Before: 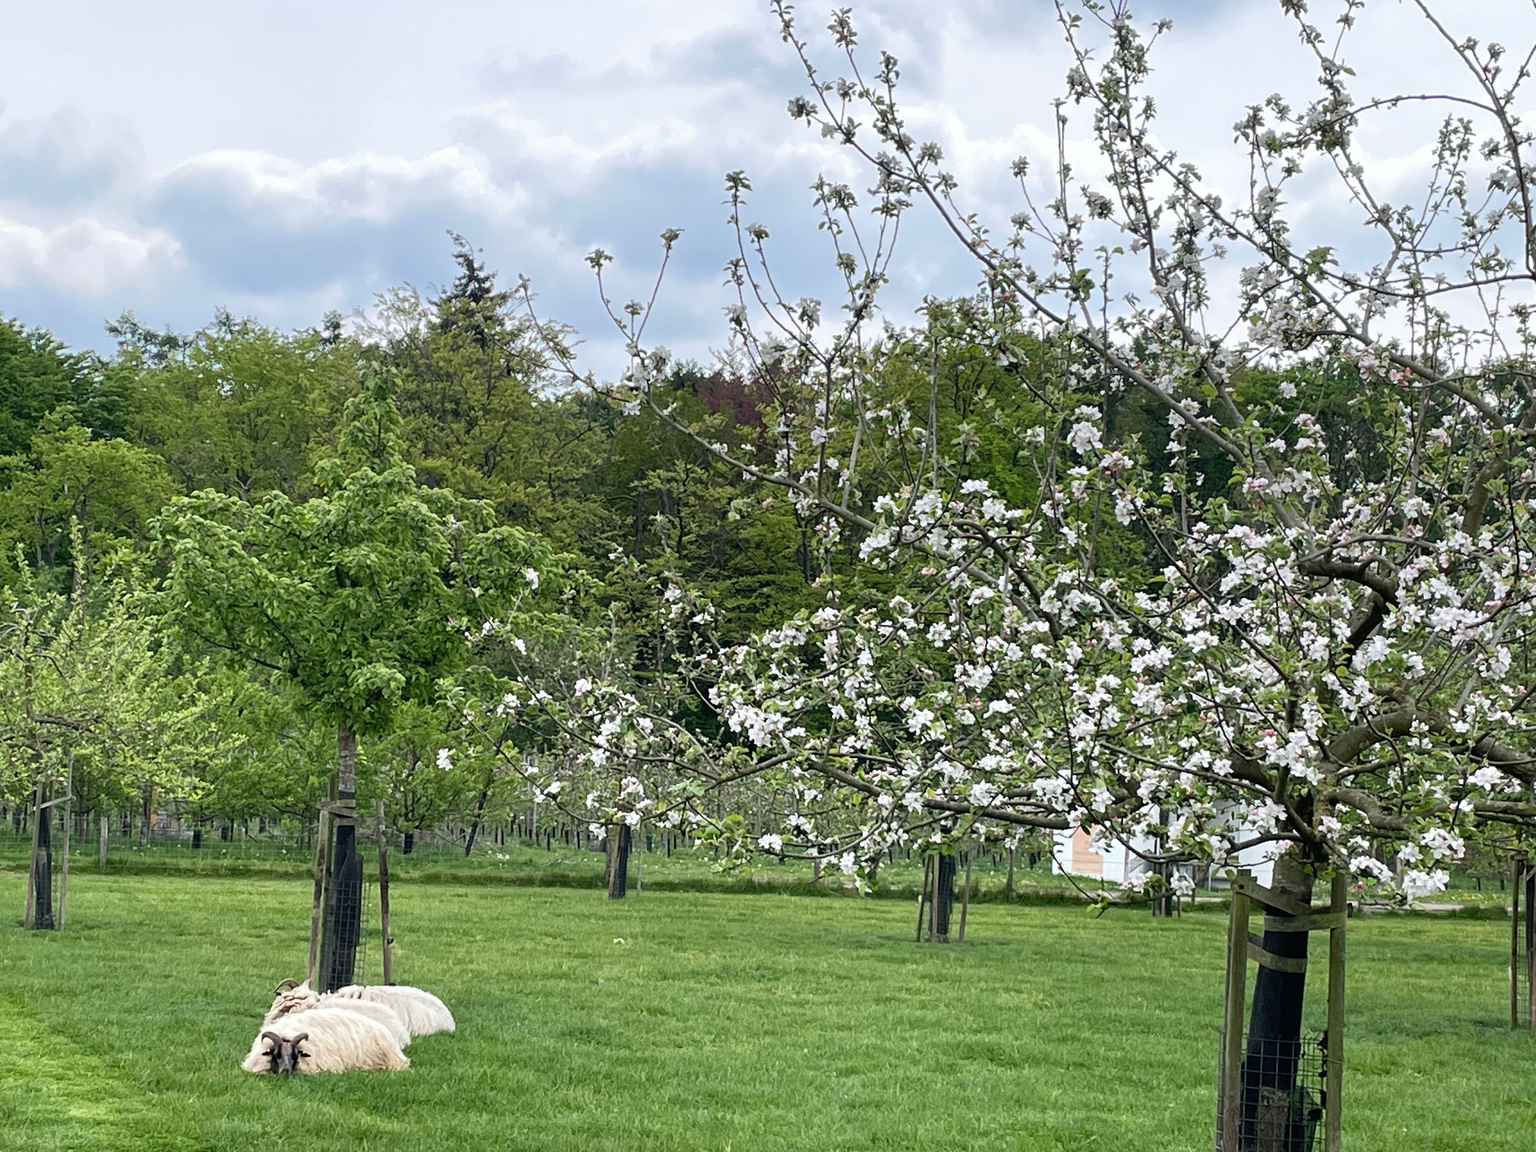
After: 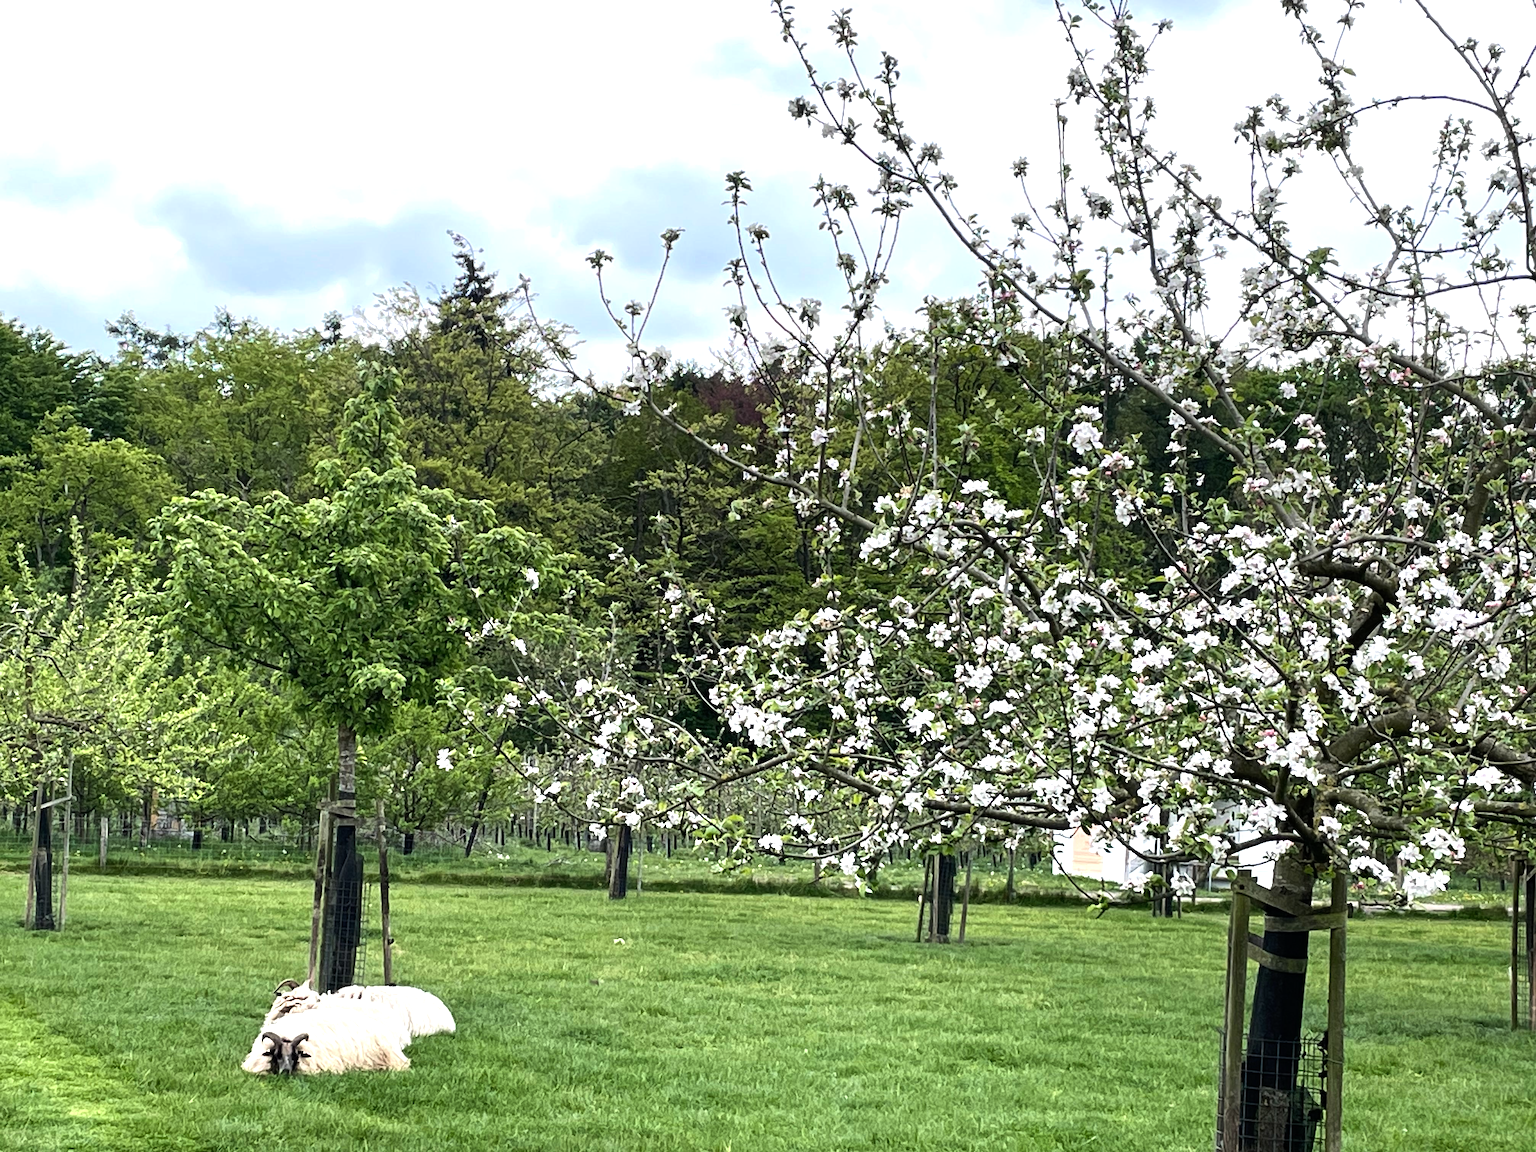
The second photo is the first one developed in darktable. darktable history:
shadows and highlights: shadows 20.55, highlights -20.99, soften with gaussian
tone equalizer: -8 EV -0.75 EV, -7 EV -0.7 EV, -6 EV -0.6 EV, -5 EV -0.4 EV, -3 EV 0.4 EV, -2 EV 0.6 EV, -1 EV 0.7 EV, +0 EV 0.75 EV, edges refinement/feathering 500, mask exposure compensation -1.57 EV, preserve details no
